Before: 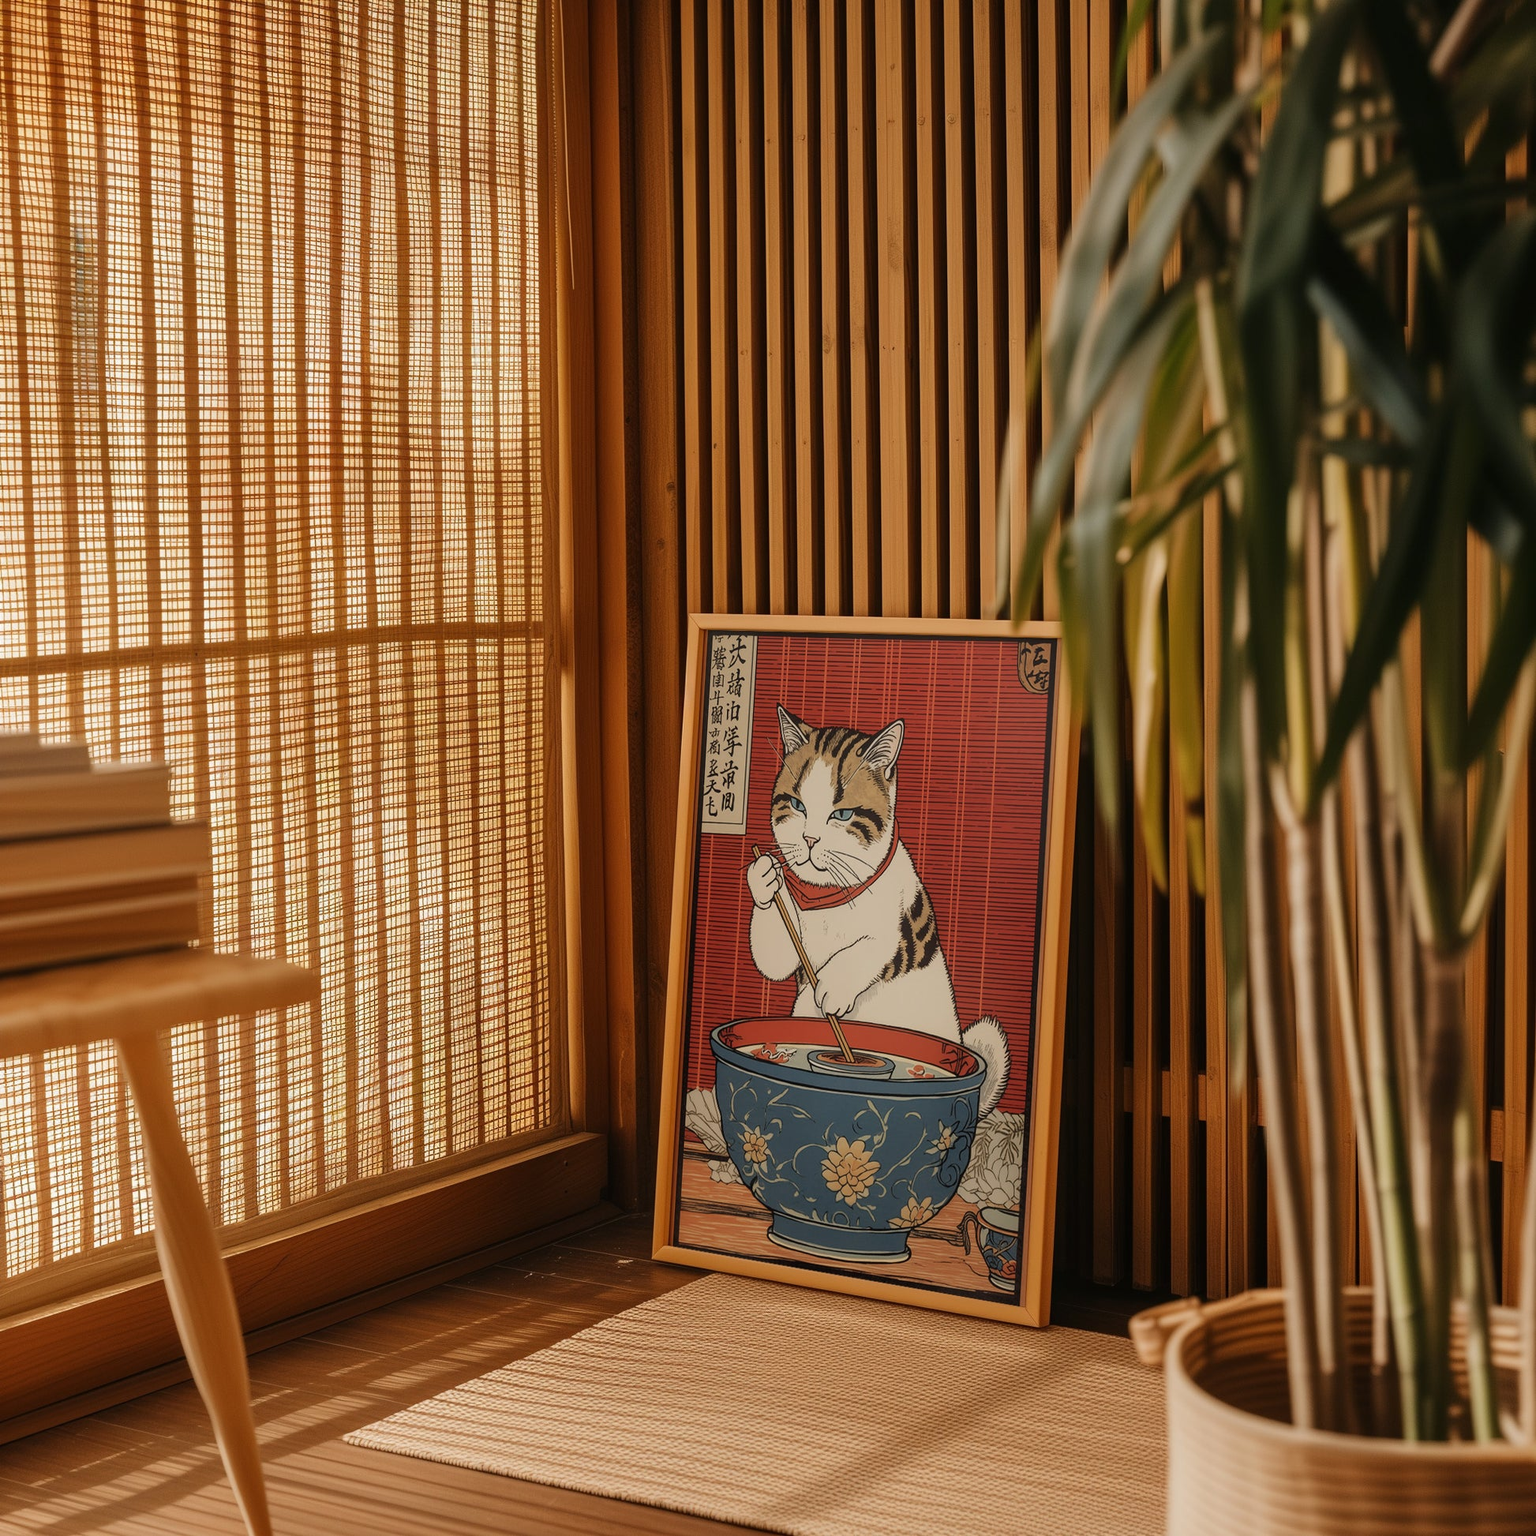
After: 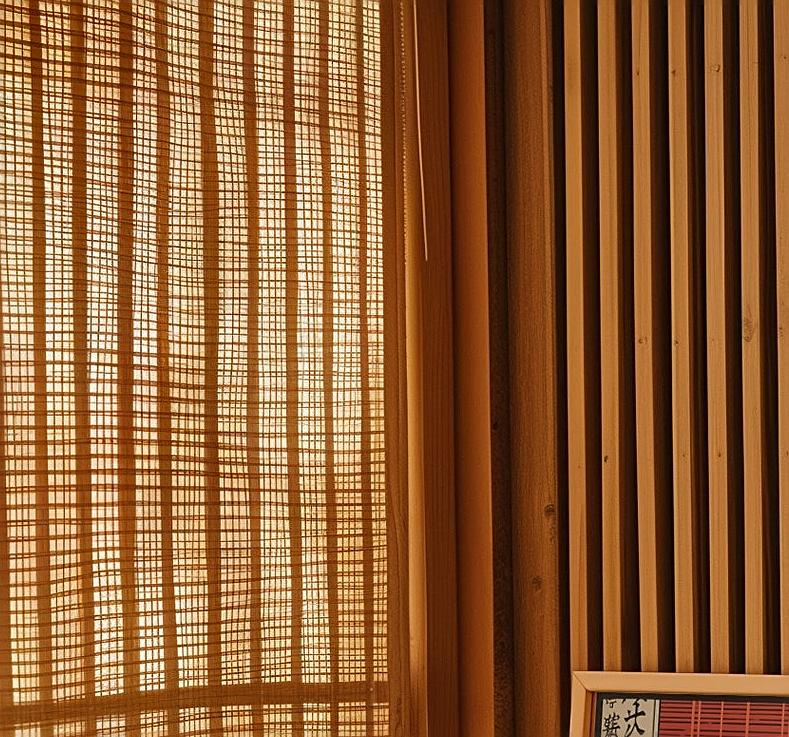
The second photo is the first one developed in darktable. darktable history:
sharpen: on, module defaults
crop: left 15.452%, top 5.459%, right 43.956%, bottom 56.62%
shadows and highlights: shadows 24.5, highlights -78.15, soften with gaussian
